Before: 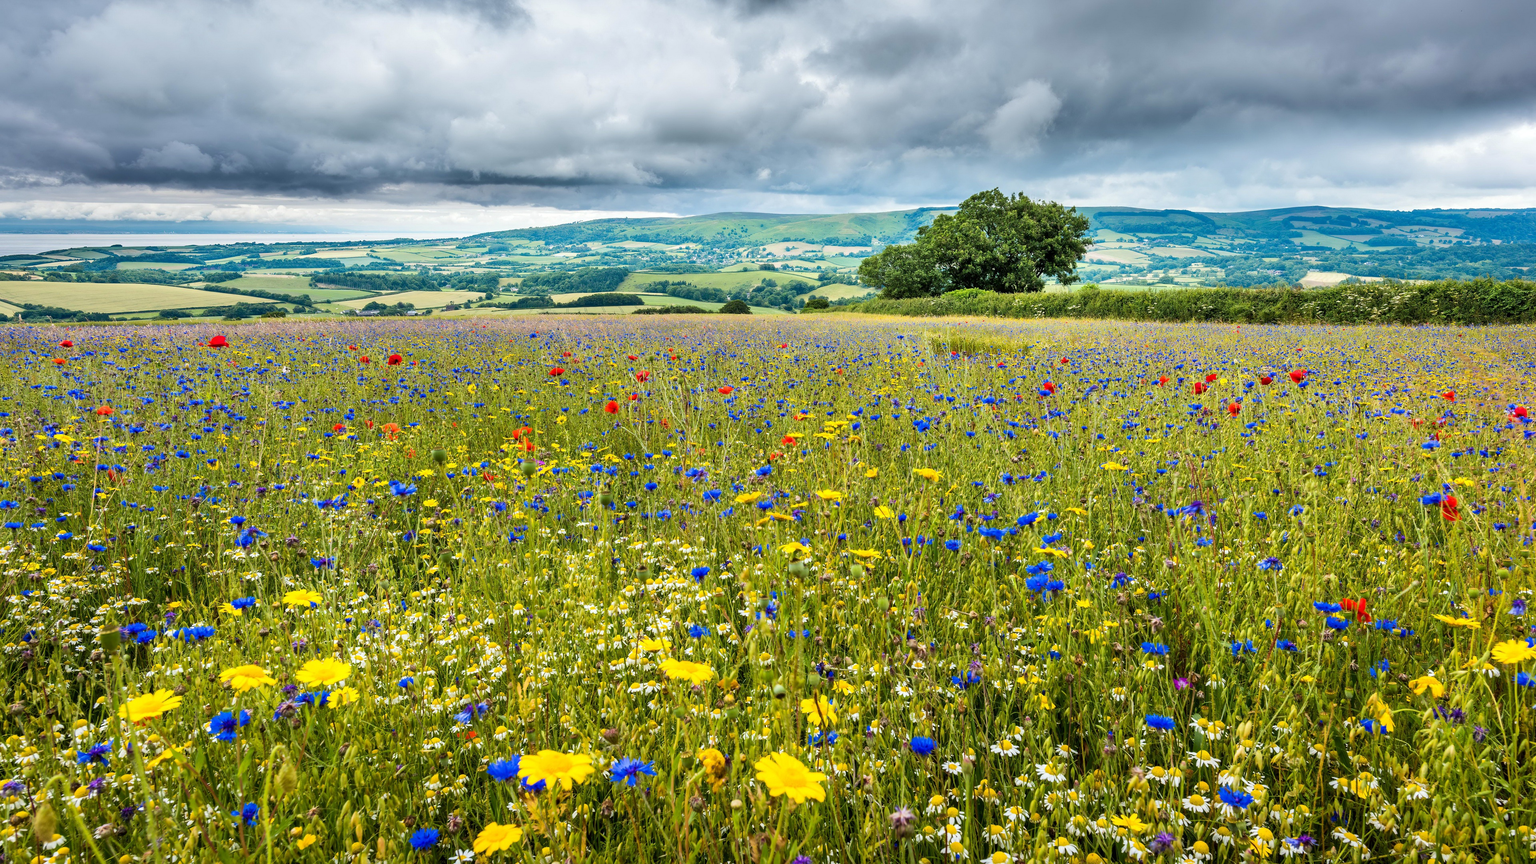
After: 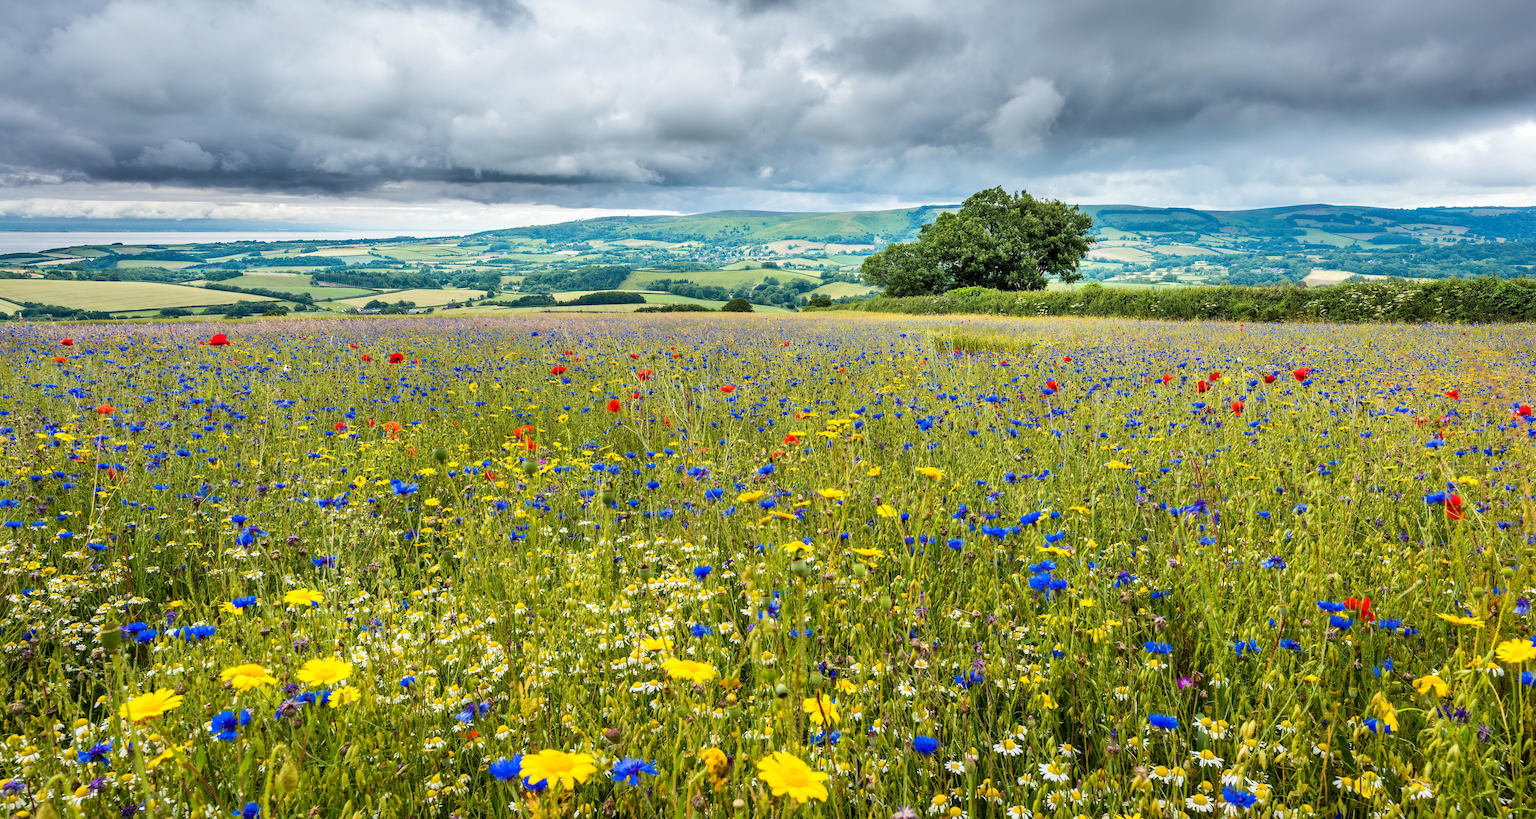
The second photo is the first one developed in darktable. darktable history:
crop: top 0.349%, right 0.26%, bottom 5.042%
